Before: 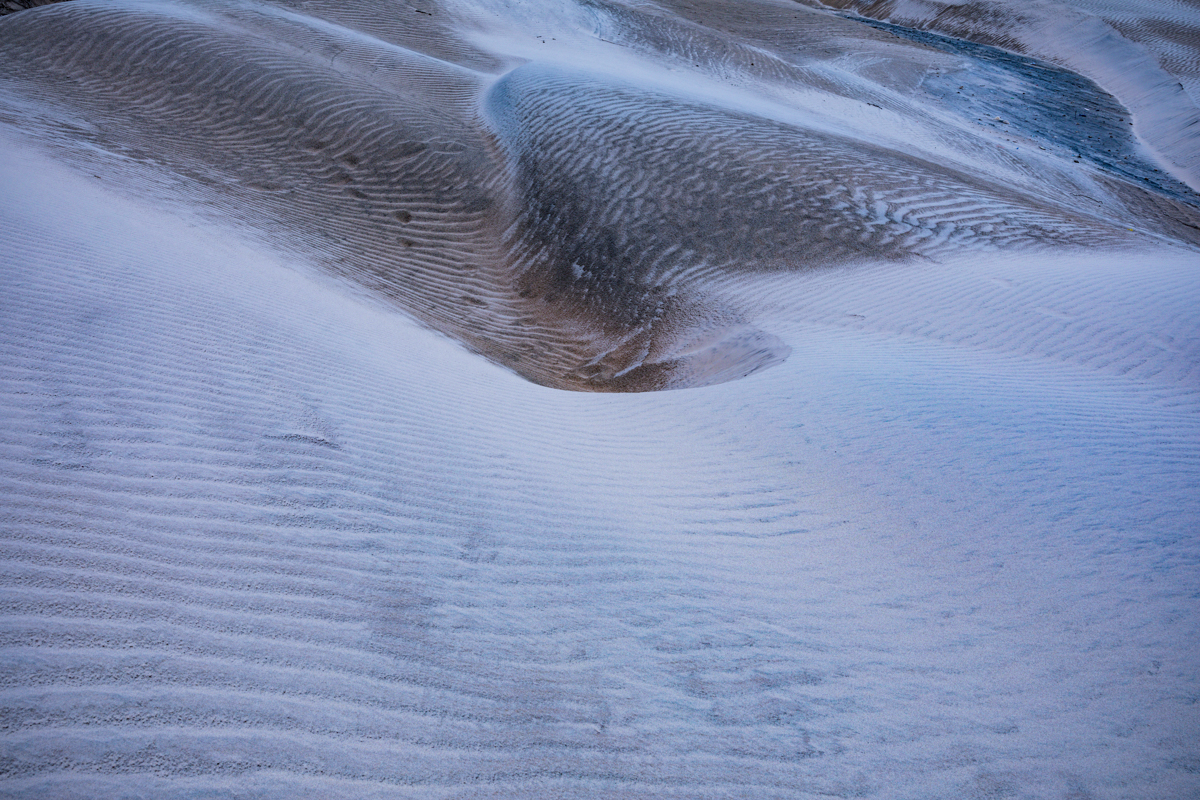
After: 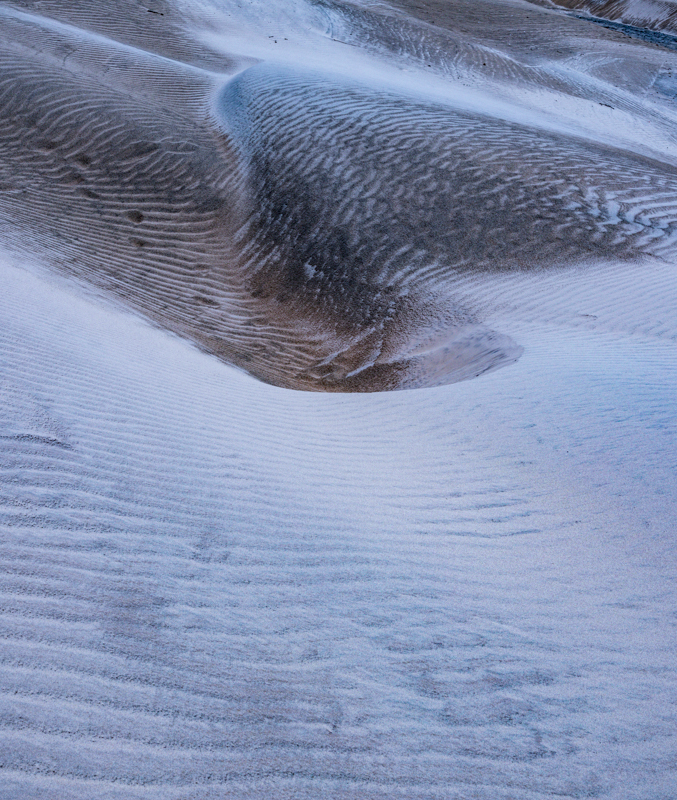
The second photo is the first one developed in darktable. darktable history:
local contrast: on, module defaults
crop and rotate: left 22.349%, right 21.163%
